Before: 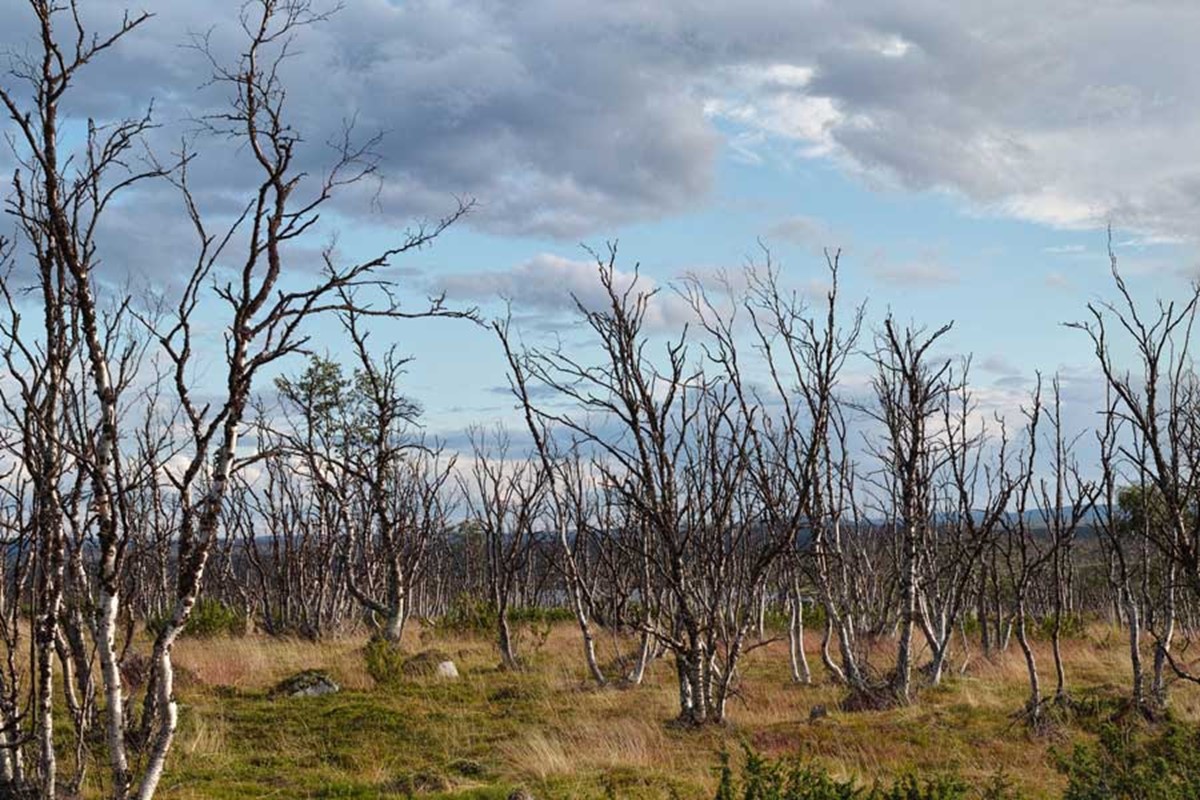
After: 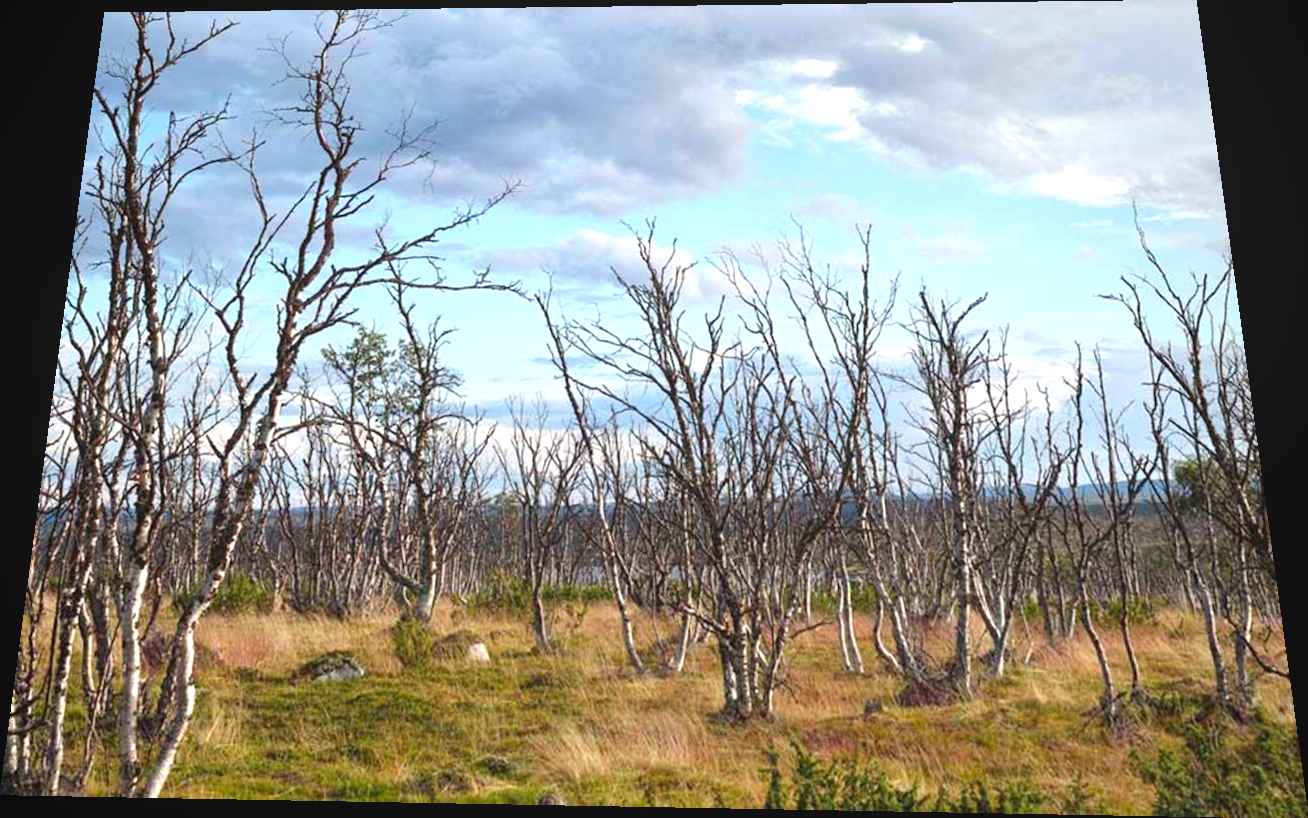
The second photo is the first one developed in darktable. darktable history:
exposure: exposure 1 EV, compensate highlight preservation false
local contrast: highlights 68%, shadows 68%, detail 82%, midtone range 0.325
rotate and perspective: rotation 0.128°, lens shift (vertical) -0.181, lens shift (horizontal) -0.044, shear 0.001, automatic cropping off
